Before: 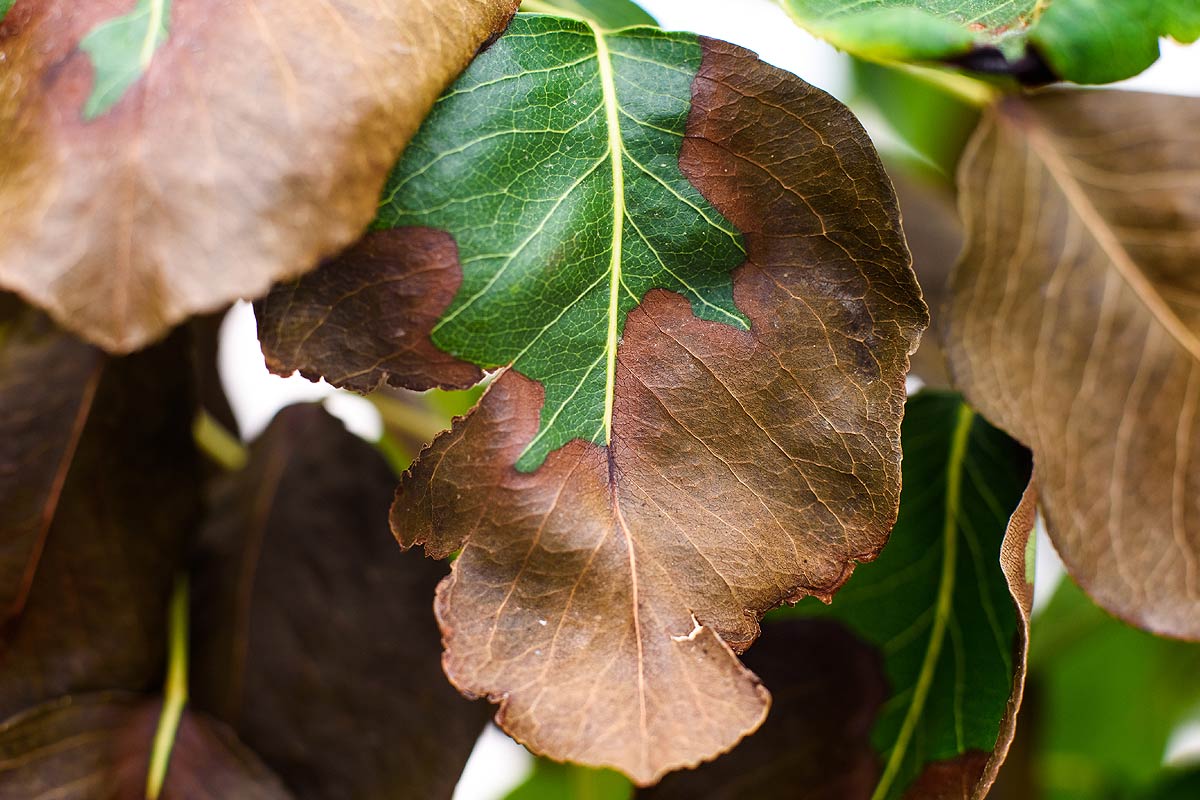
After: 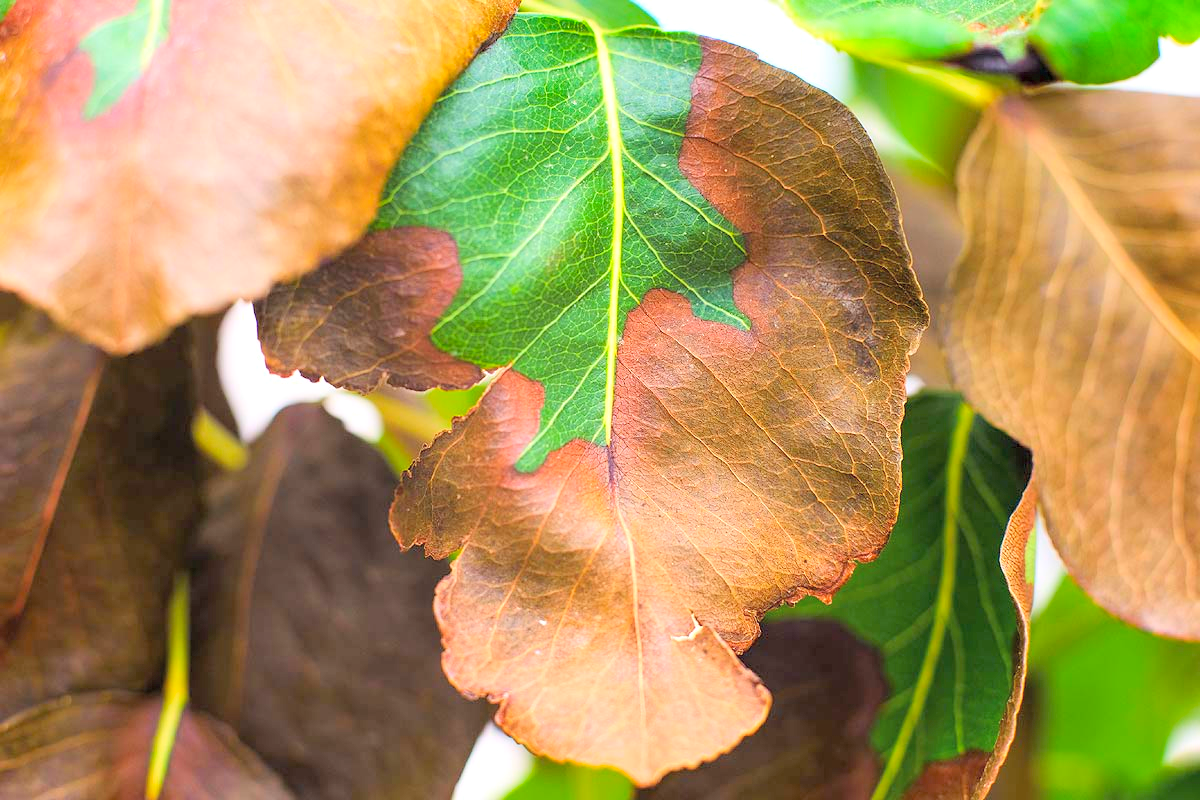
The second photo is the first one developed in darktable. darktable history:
exposure: exposure 2.04 EV, compensate highlight preservation false
local contrast: highlights 100%, shadows 100%, detail 120%, midtone range 0.2
global tonemap: drago (0.7, 100)
